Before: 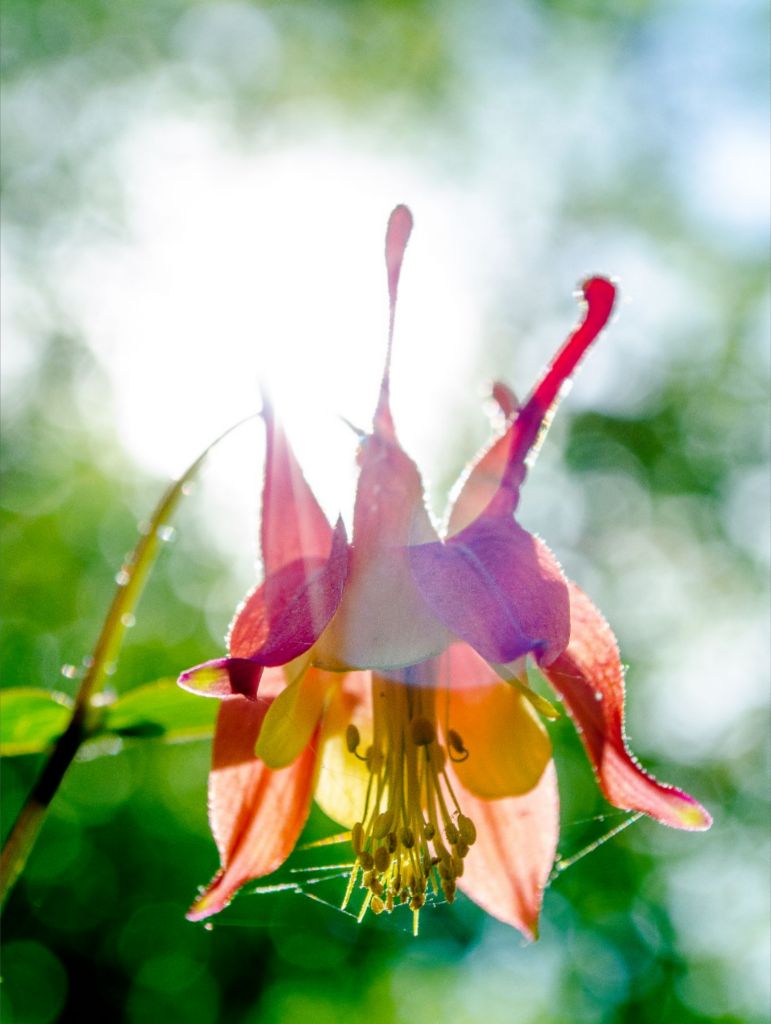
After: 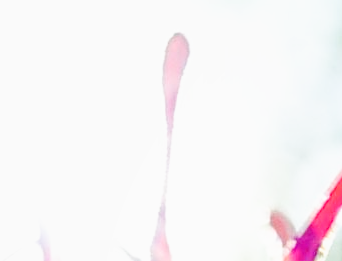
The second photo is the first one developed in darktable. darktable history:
crop: left 29.004%, top 16.86%, right 26.611%, bottom 57.555%
exposure: compensate highlight preservation false
contrast brightness saturation: brightness 0.147
sharpen: on, module defaults
base curve: curves: ch0 [(0, 0) (0.025, 0.046) (0.112, 0.277) (0.467, 0.74) (0.814, 0.929) (1, 0.942)], preserve colors none
local contrast: on, module defaults
